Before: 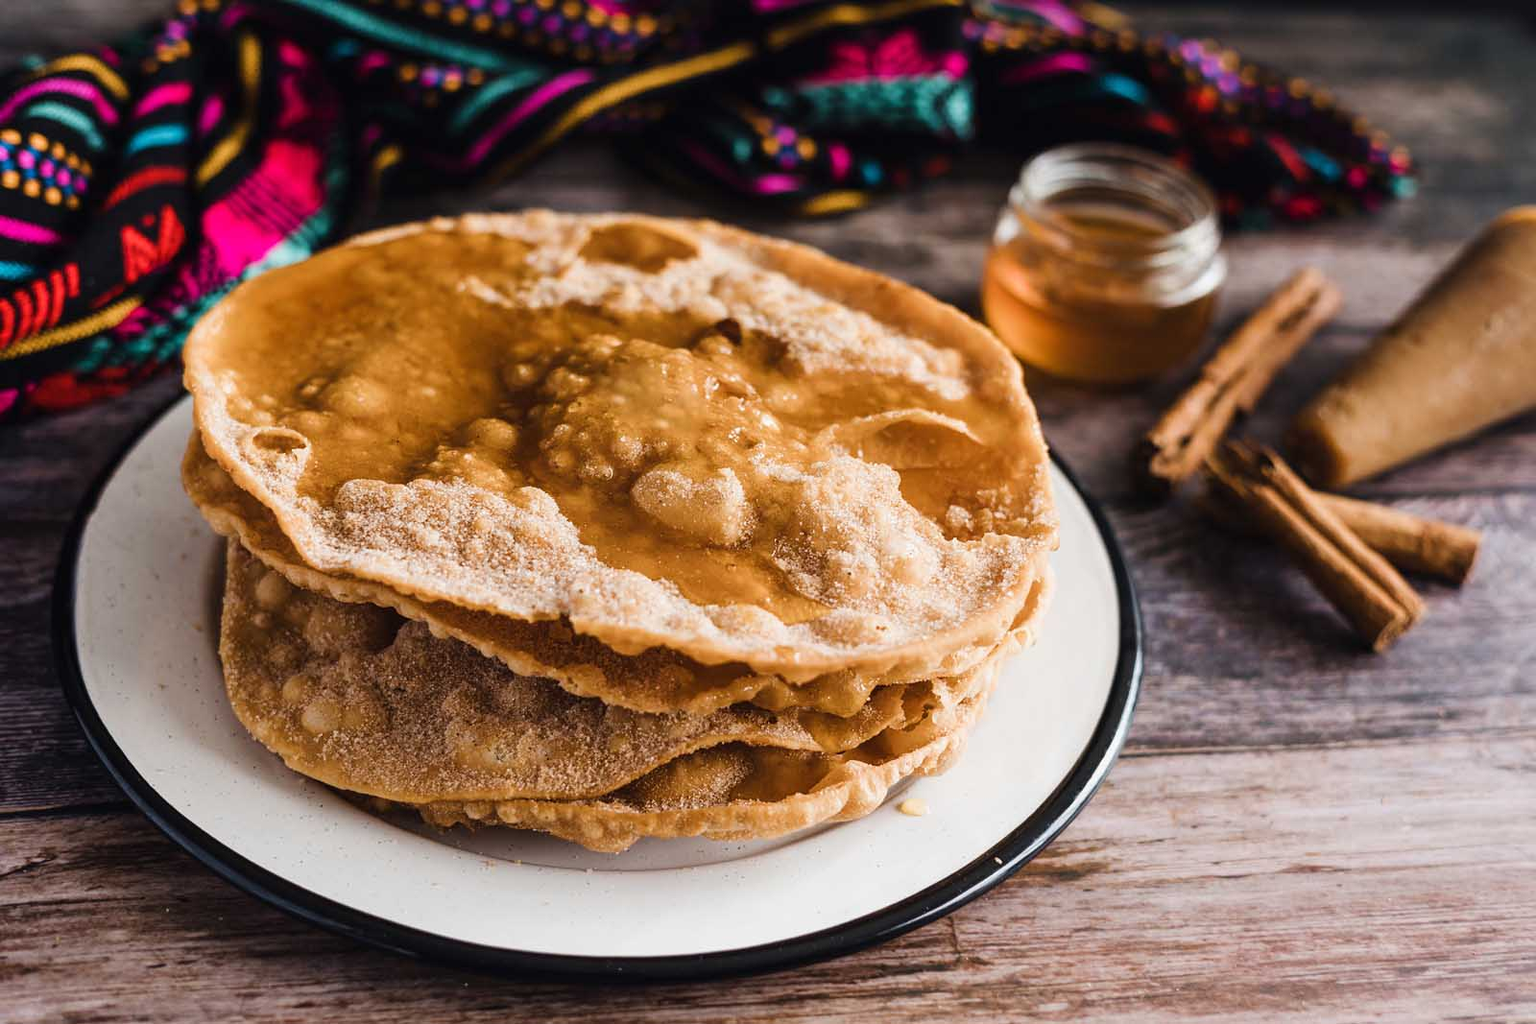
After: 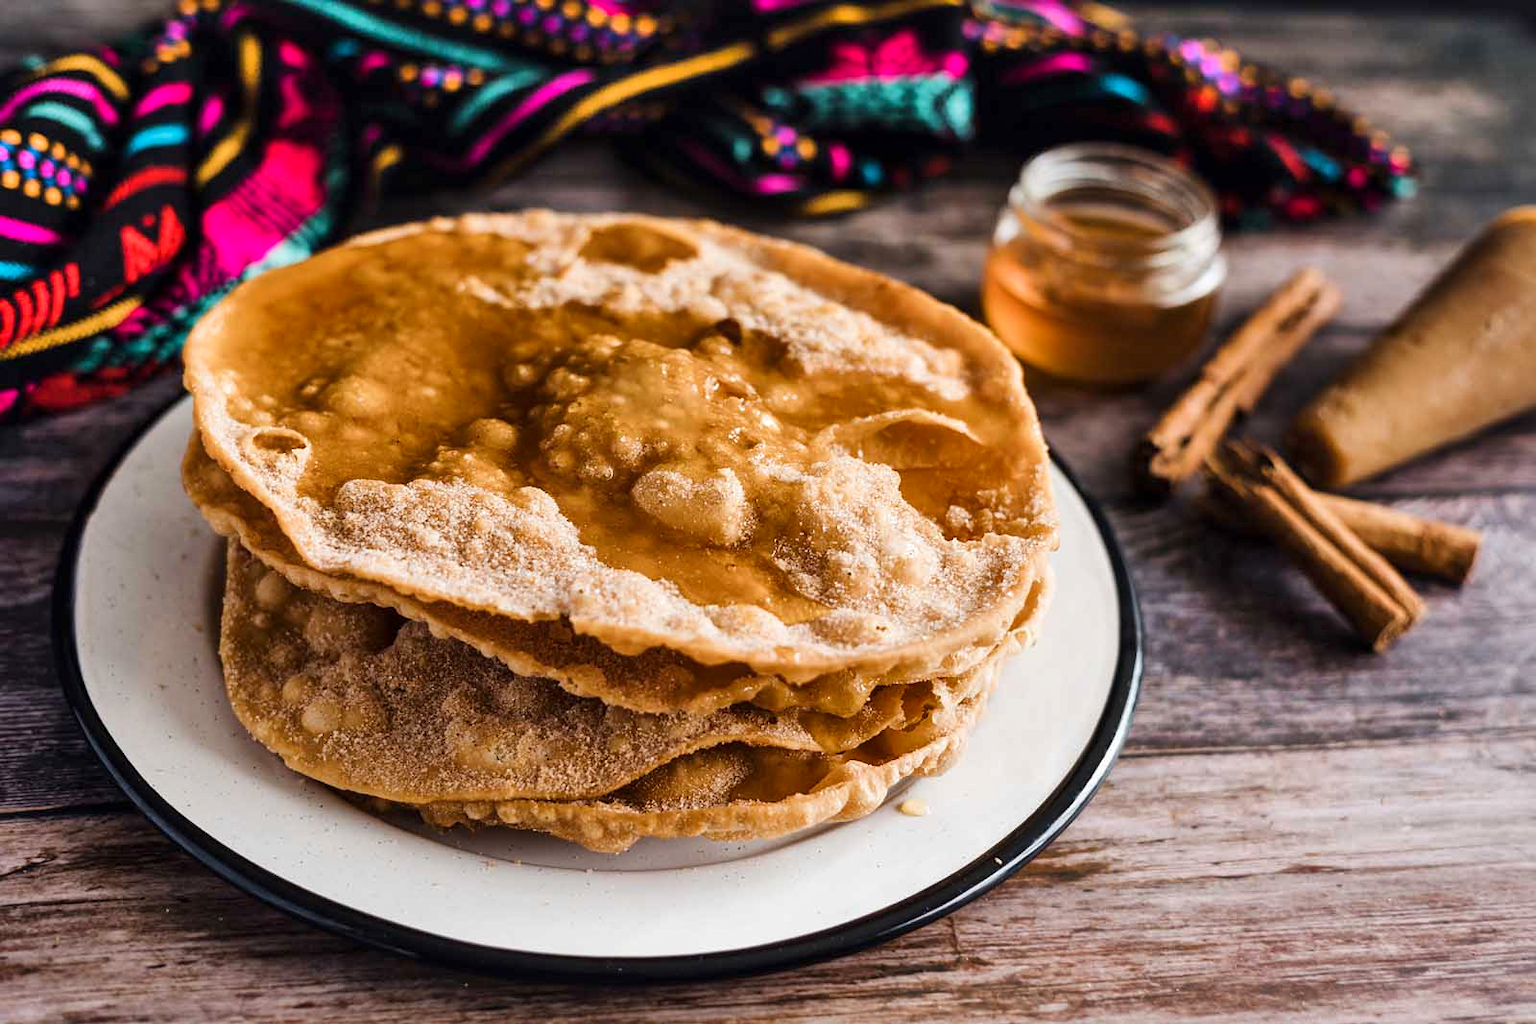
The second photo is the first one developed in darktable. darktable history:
local contrast: mode bilateral grid, contrast 20, coarseness 50, detail 132%, midtone range 0.2
color zones: curves: ch1 [(0.25, 0.61) (0.75, 0.248)], mix -63.03%
shadows and highlights: low approximation 0.01, soften with gaussian
